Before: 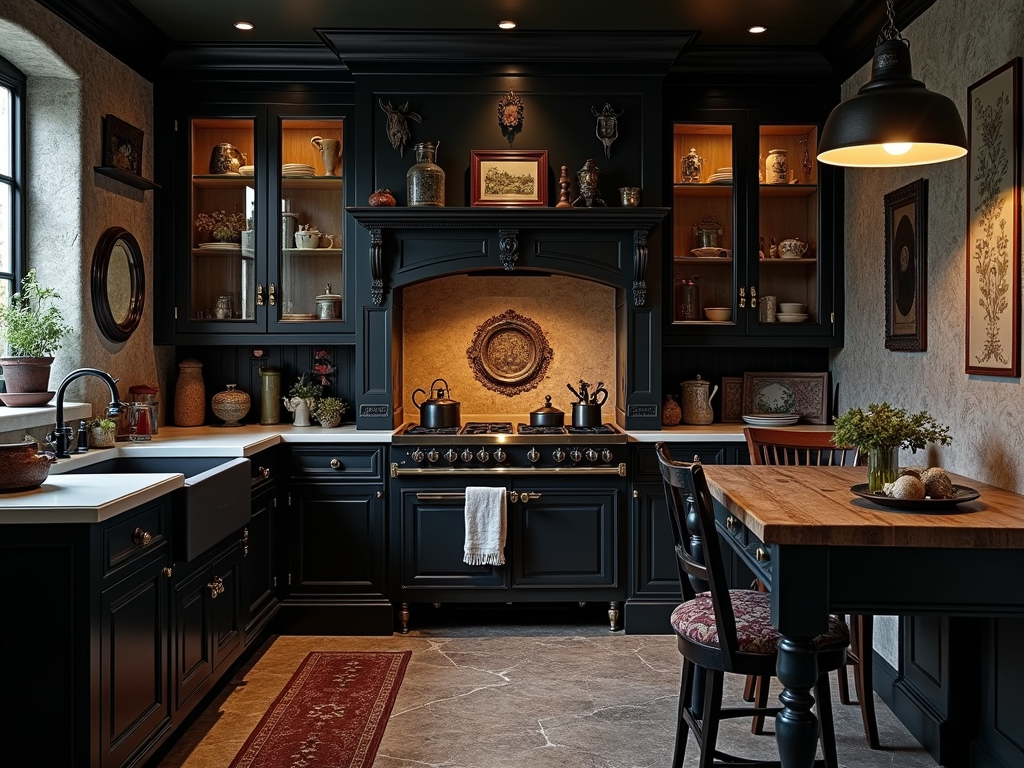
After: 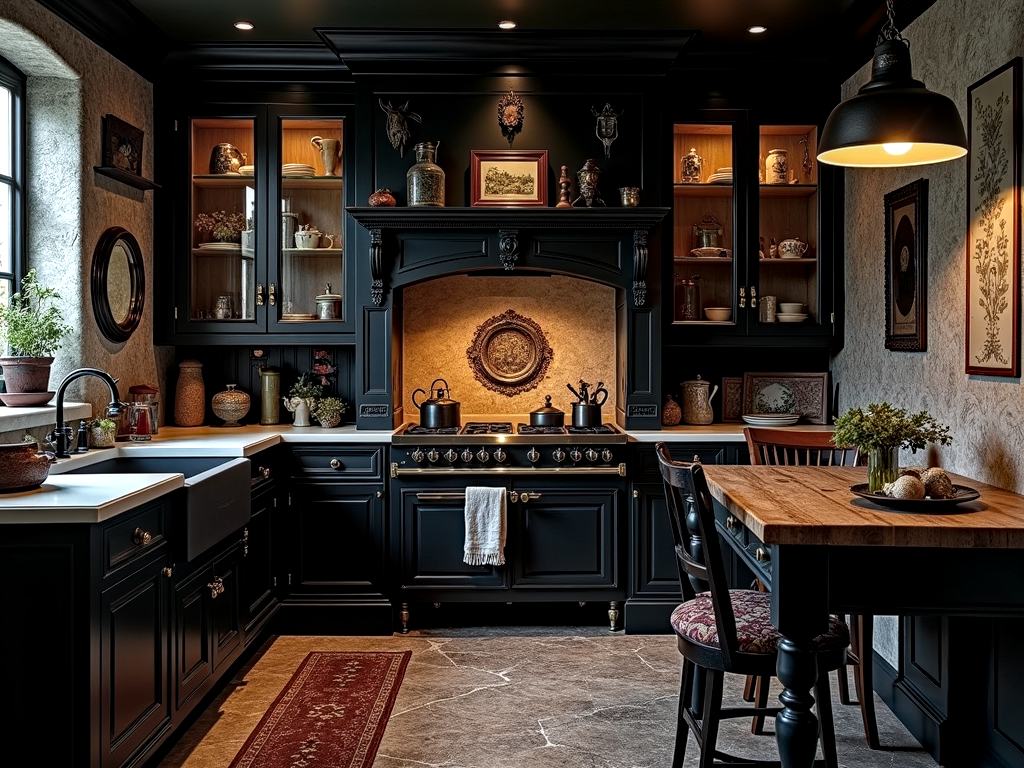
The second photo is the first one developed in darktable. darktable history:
local contrast: detail 142%
haze removal: strength 0.29, distance 0.25, compatibility mode true, adaptive false
